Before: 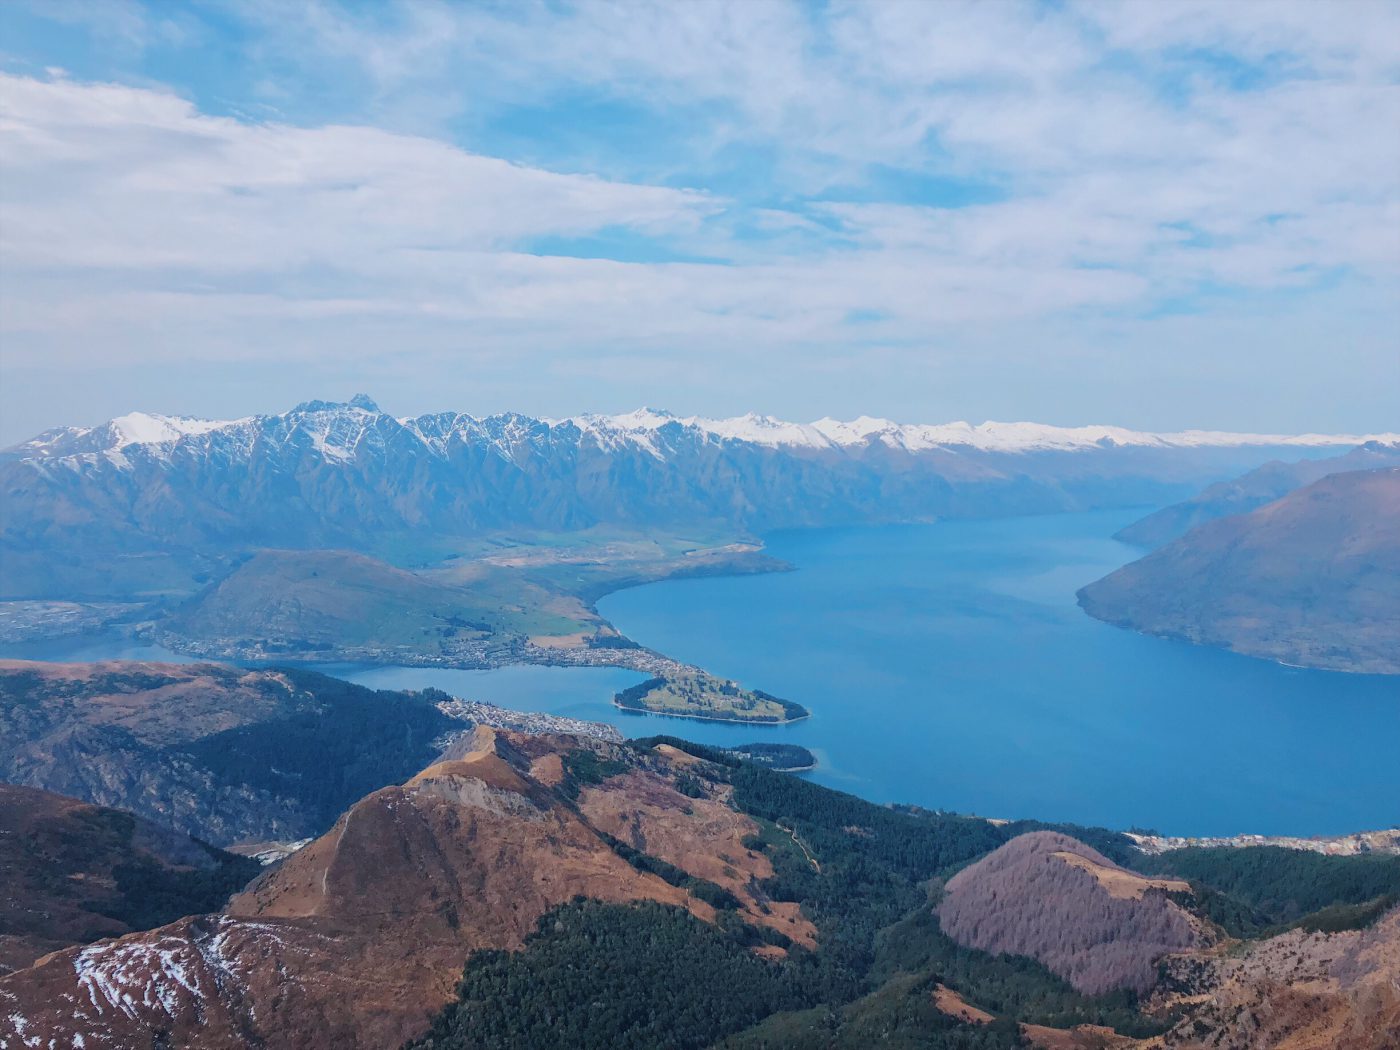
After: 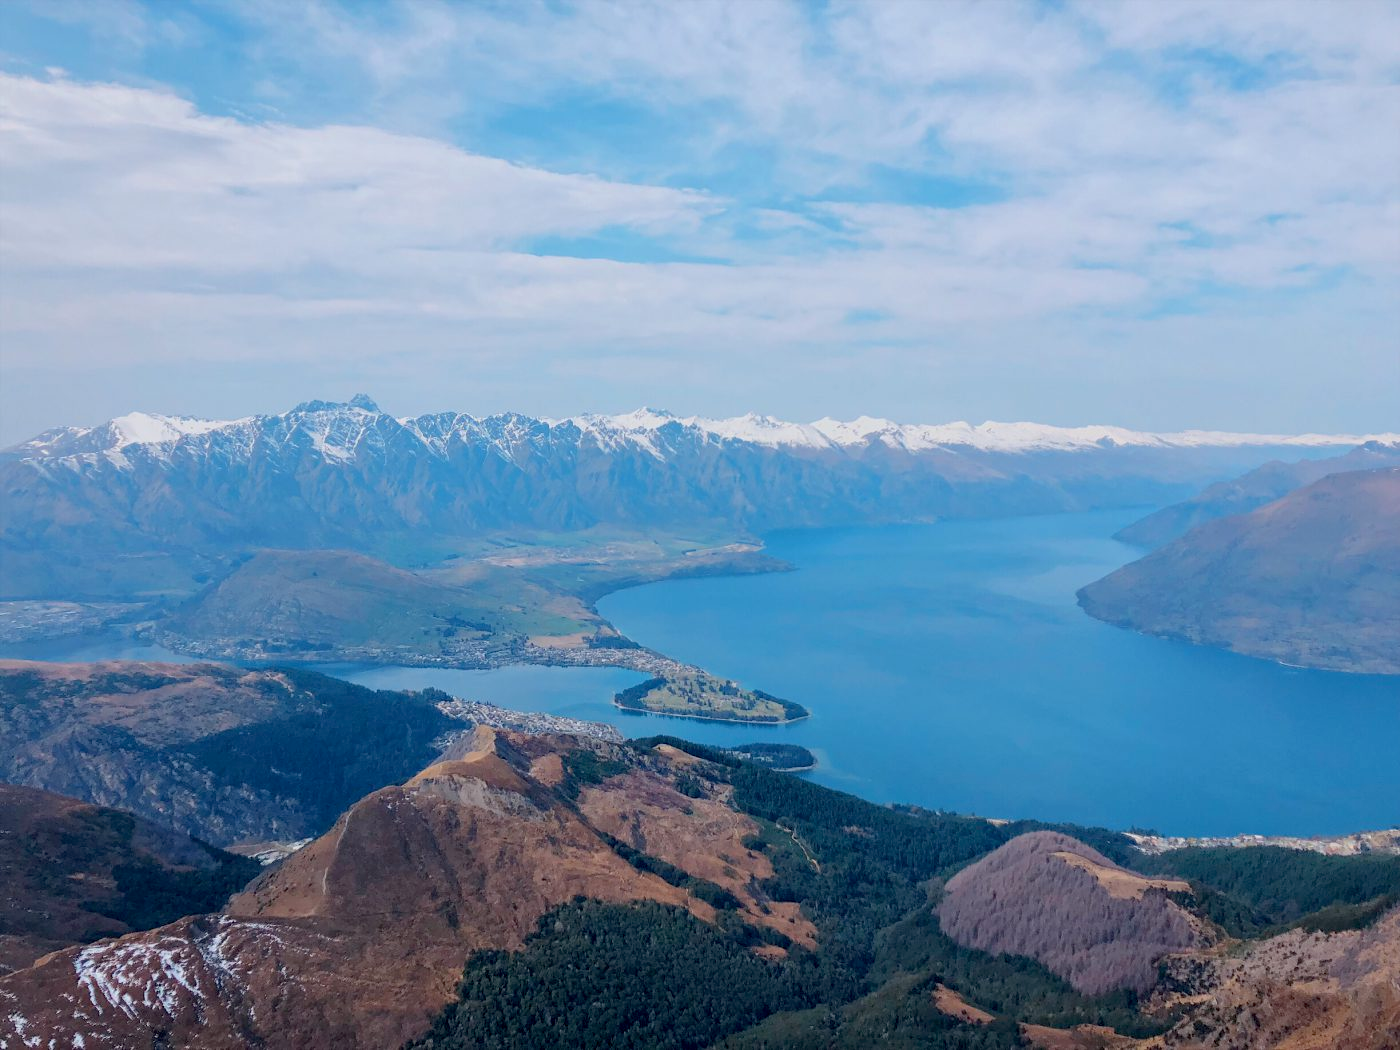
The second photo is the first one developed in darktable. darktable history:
exposure: black level correction 0.01, exposure 0.017 EV, compensate exposure bias true, compensate highlight preservation false
